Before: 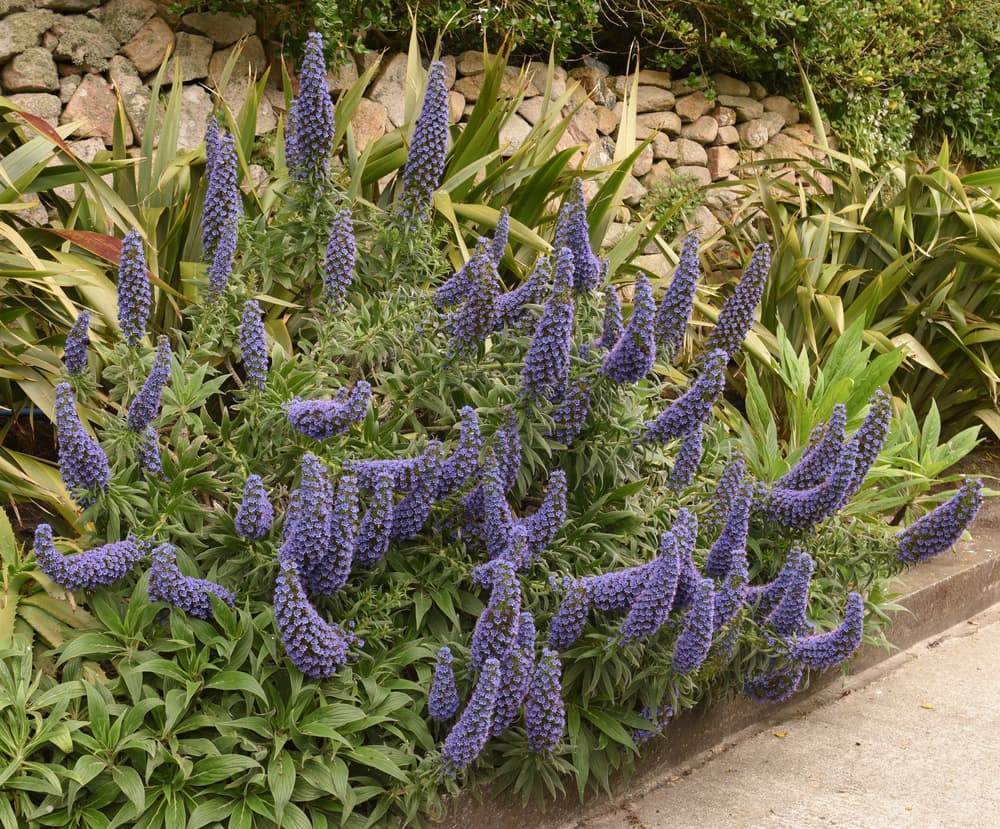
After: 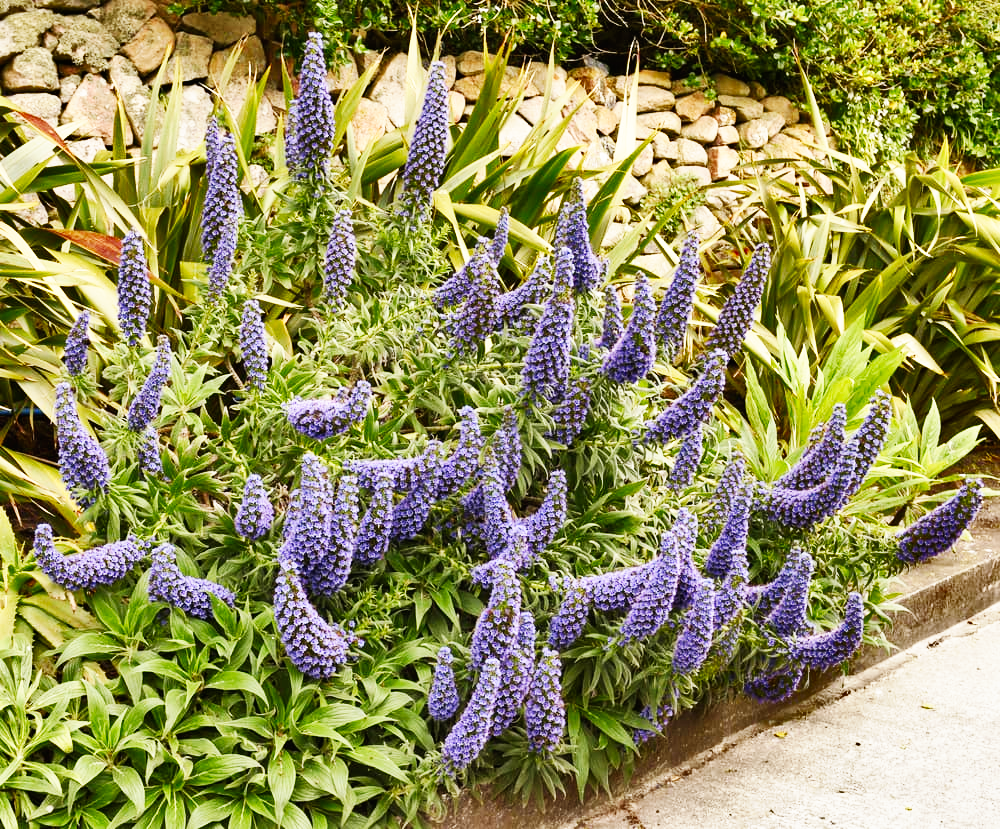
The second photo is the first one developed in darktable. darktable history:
base curve: curves: ch0 [(0, 0) (0.007, 0.004) (0.027, 0.03) (0.046, 0.07) (0.207, 0.54) (0.442, 0.872) (0.673, 0.972) (1, 1)], preserve colors none
shadows and highlights: shadows 20.91, highlights -82.73, soften with gaussian
